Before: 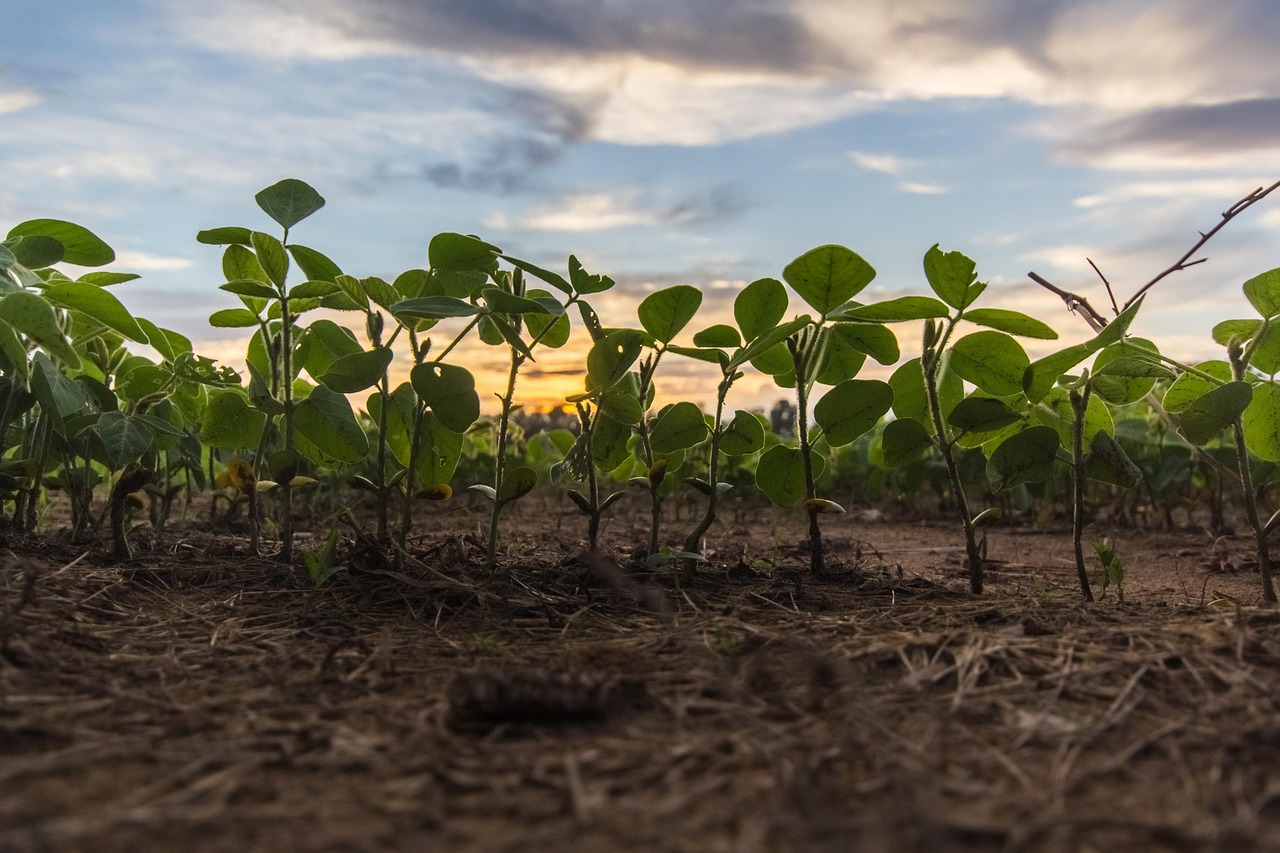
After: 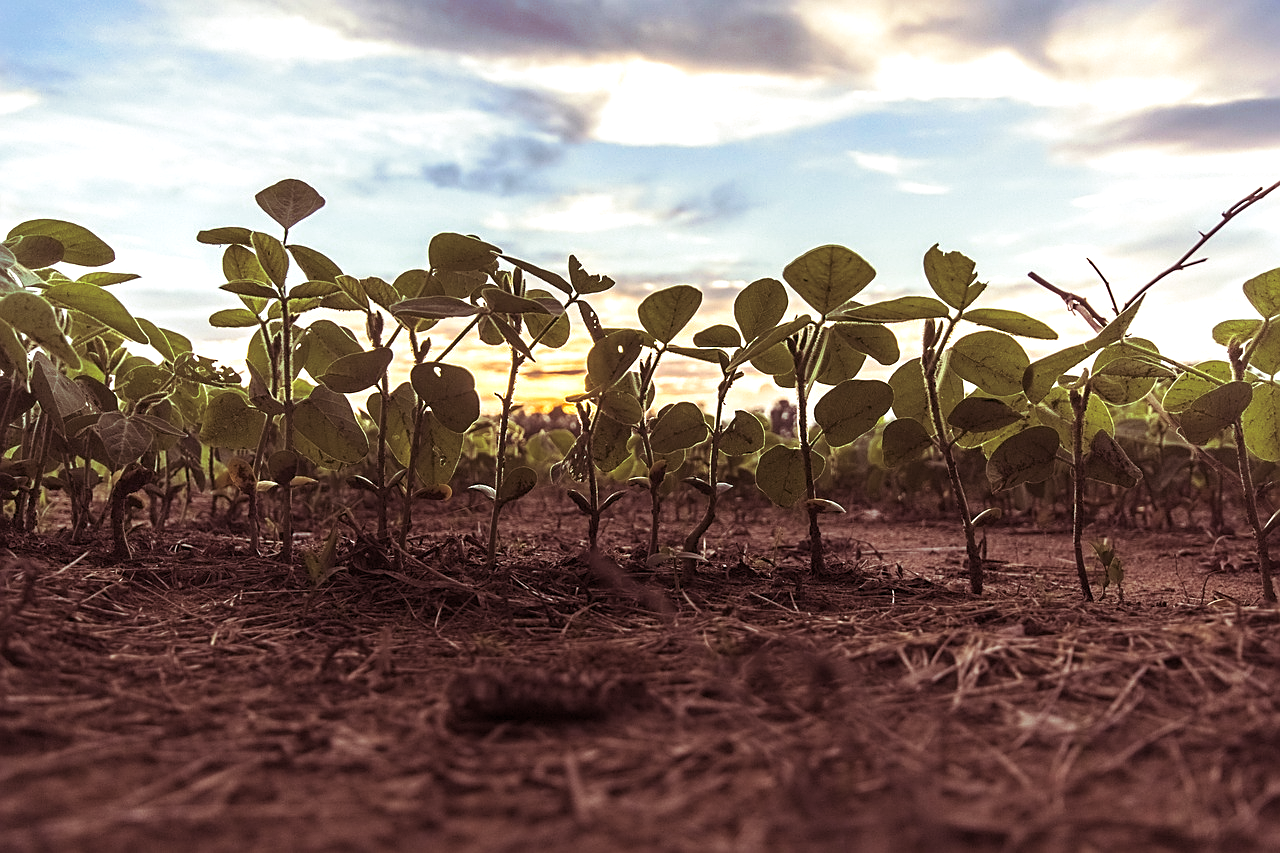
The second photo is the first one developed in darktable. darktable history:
split-toning: on, module defaults
sharpen: on, module defaults
exposure: exposure 0.7 EV, compensate highlight preservation false
